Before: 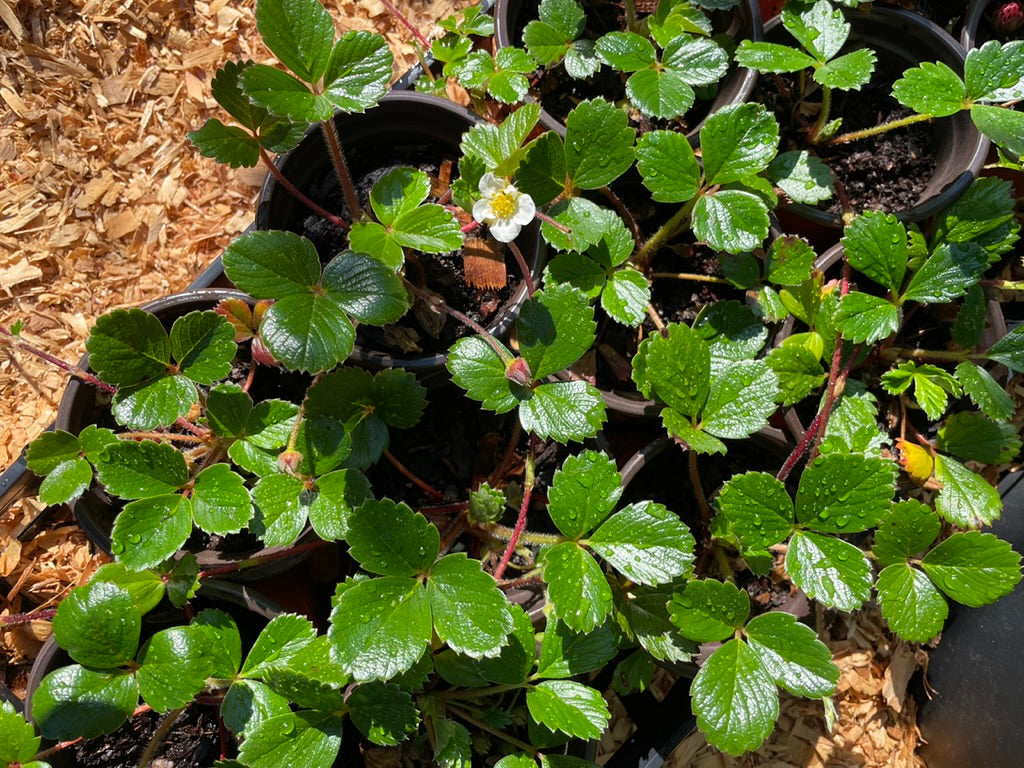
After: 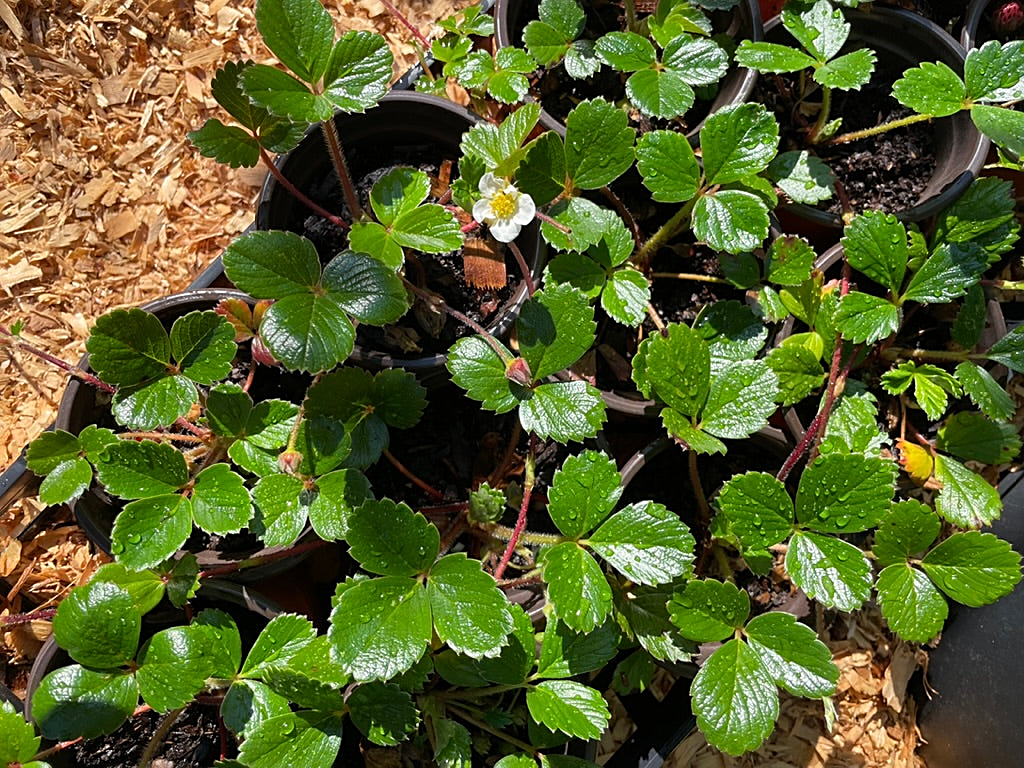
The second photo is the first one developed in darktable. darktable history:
sharpen: radius 1.977
exposure: compensate highlight preservation false
